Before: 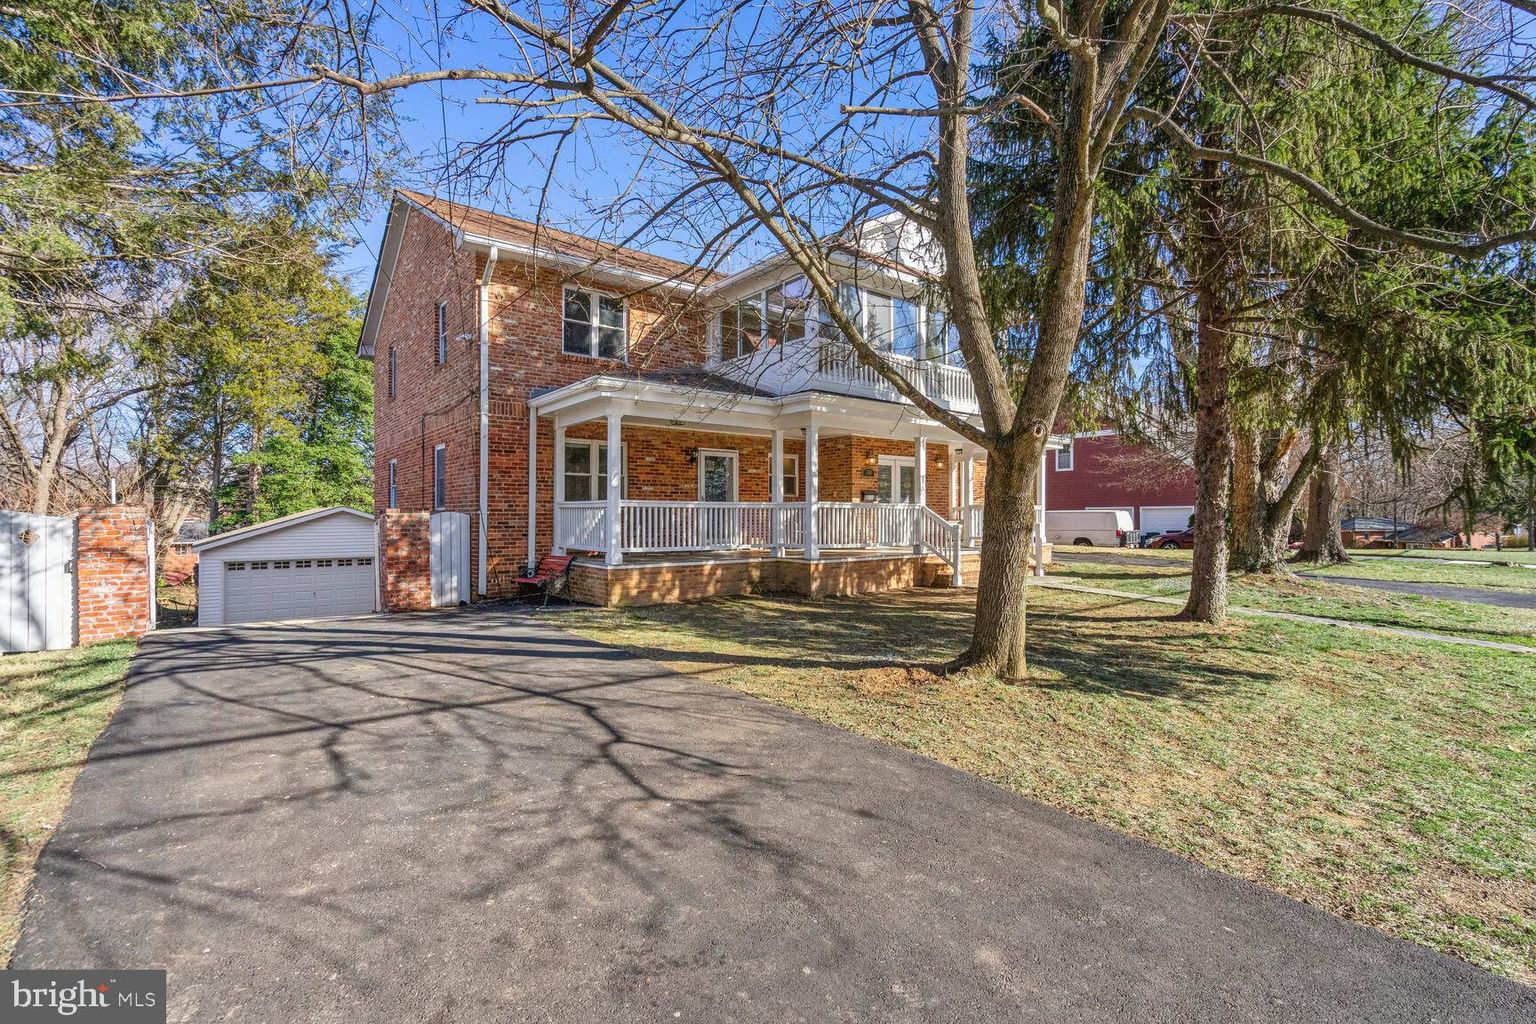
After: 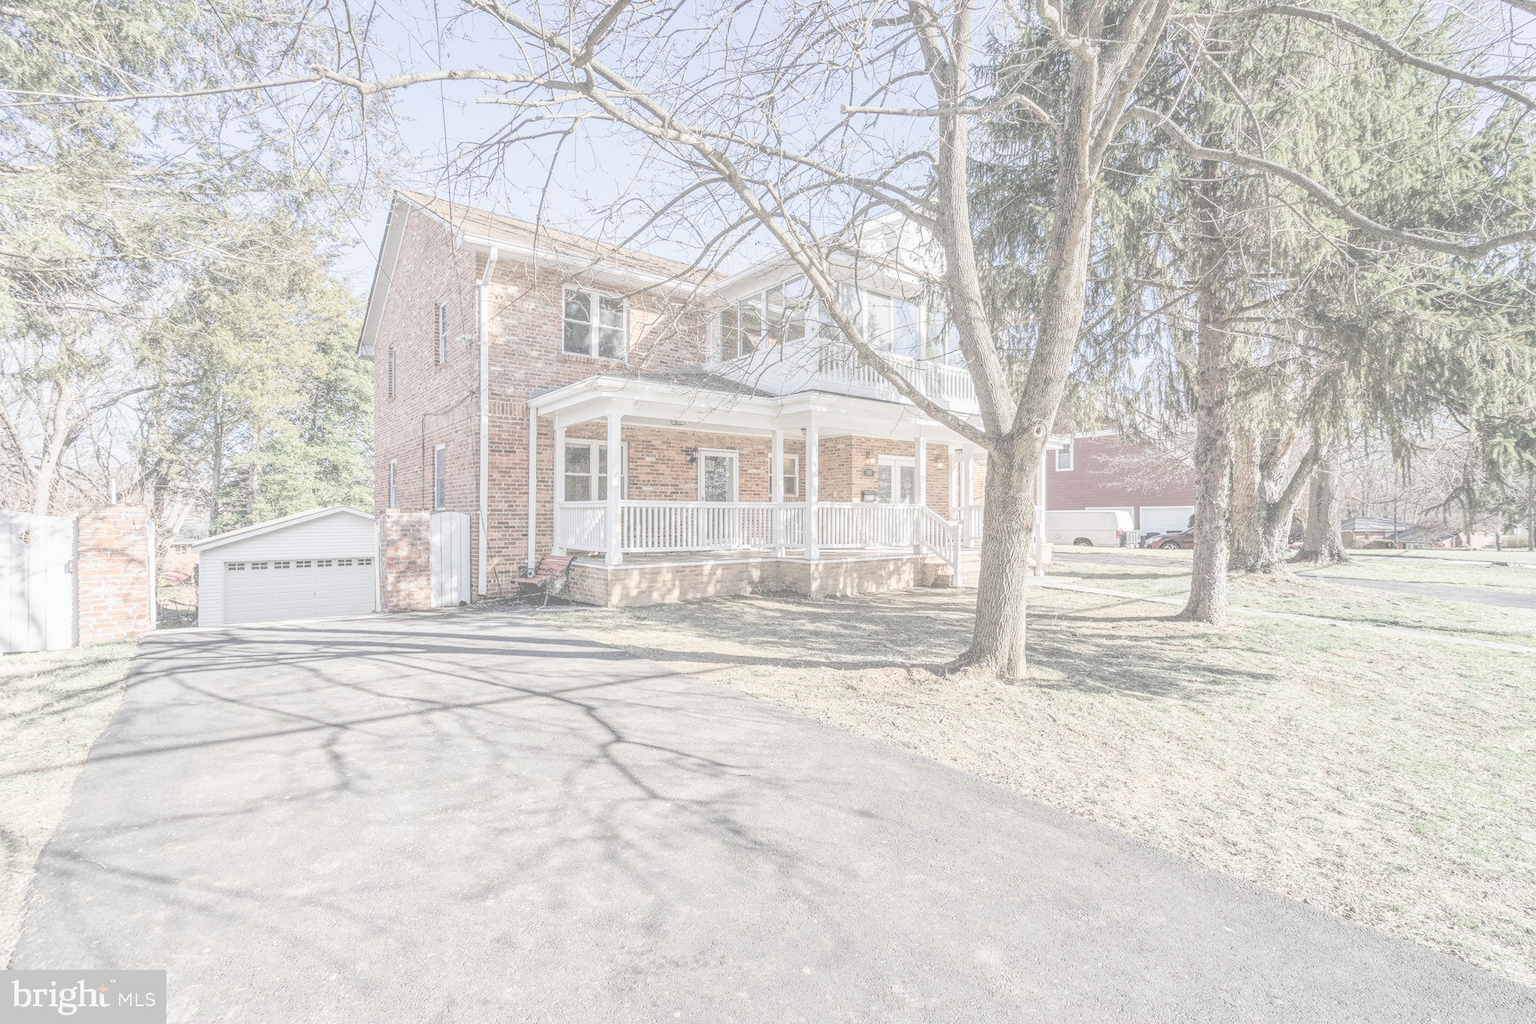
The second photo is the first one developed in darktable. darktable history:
tone curve: curves: ch0 [(0, 0) (0.003, 0) (0.011, 0.001) (0.025, 0.002) (0.044, 0.004) (0.069, 0.006) (0.1, 0.009) (0.136, 0.03) (0.177, 0.076) (0.224, 0.13) (0.277, 0.202) (0.335, 0.28) (0.399, 0.367) (0.468, 0.46) (0.543, 0.562) (0.623, 0.67) (0.709, 0.787) (0.801, 0.889) (0.898, 0.972) (1, 1)], preserve colors none
contrast brightness saturation: contrast -0.32, brightness 0.75, saturation -0.78
white balance: emerald 1
exposure: exposure 0.014 EV, compensate highlight preservation false
